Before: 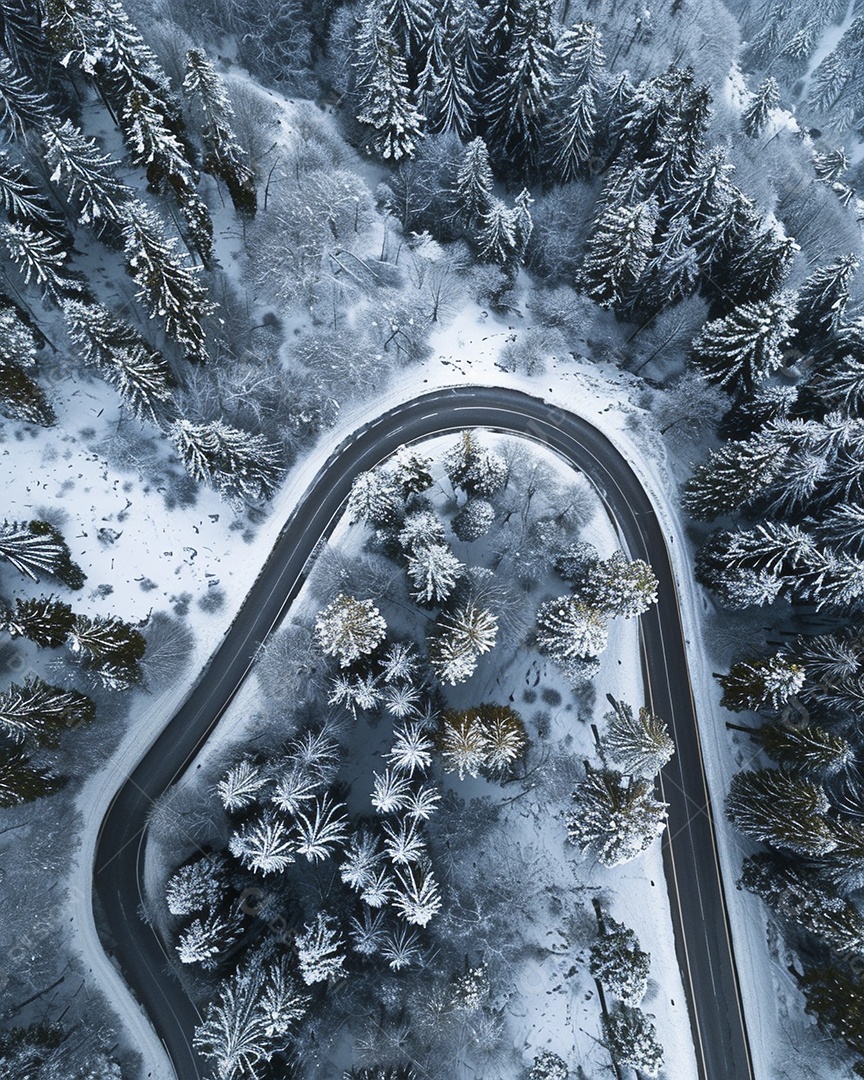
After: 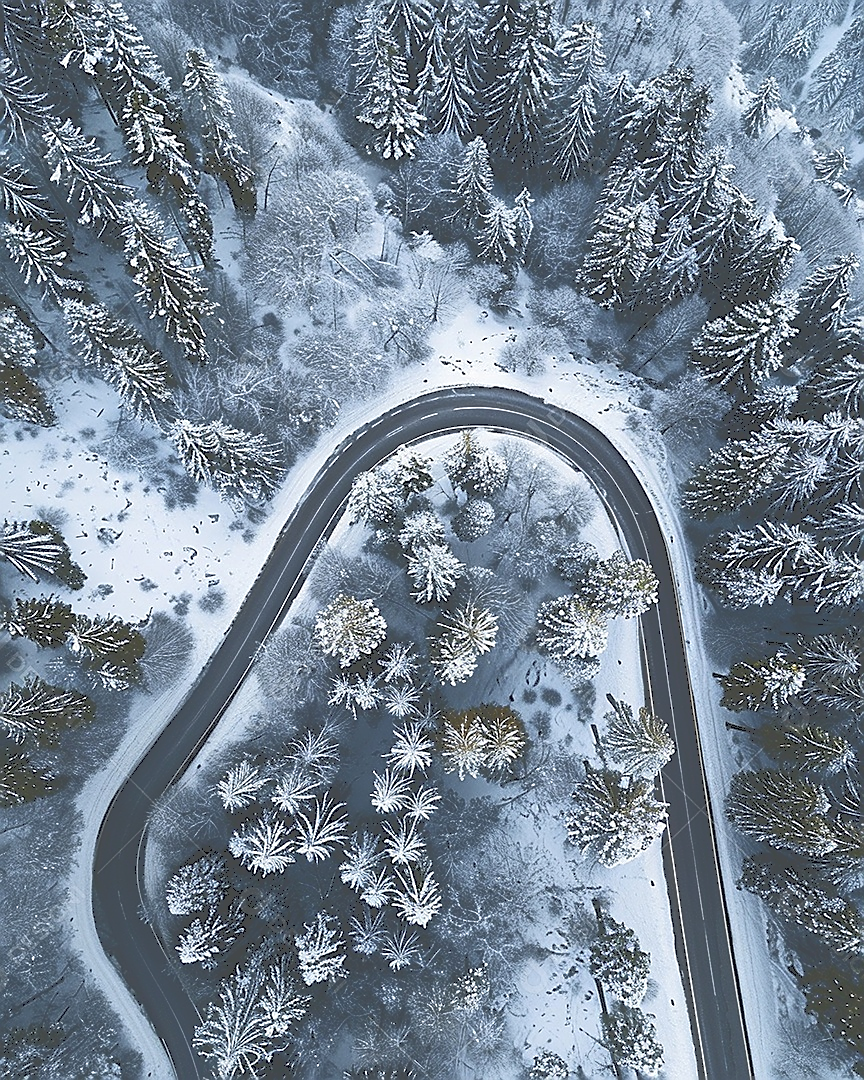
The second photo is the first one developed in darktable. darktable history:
tone curve: curves: ch0 [(0, 0) (0.003, 0.299) (0.011, 0.299) (0.025, 0.299) (0.044, 0.299) (0.069, 0.3) (0.1, 0.306) (0.136, 0.316) (0.177, 0.326) (0.224, 0.338) (0.277, 0.366) (0.335, 0.406) (0.399, 0.462) (0.468, 0.533) (0.543, 0.607) (0.623, 0.7) (0.709, 0.775) (0.801, 0.843) (0.898, 0.903) (1, 1)], color space Lab, independent channels, preserve colors none
sharpen: radius 1.368, amount 1.24, threshold 0.67
